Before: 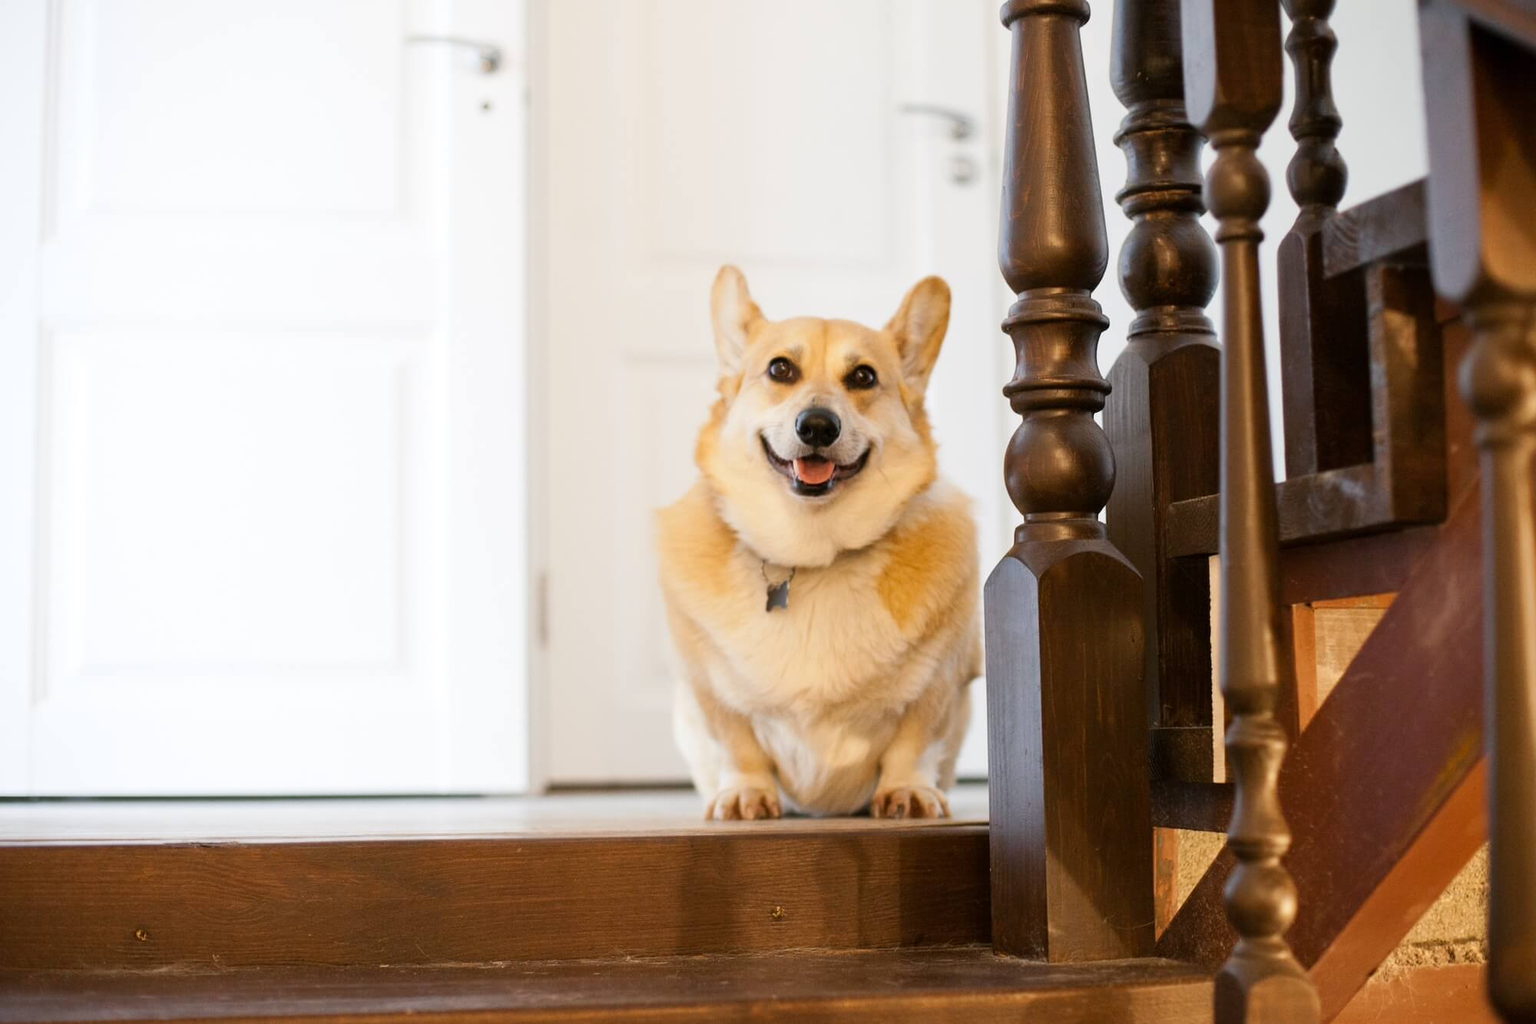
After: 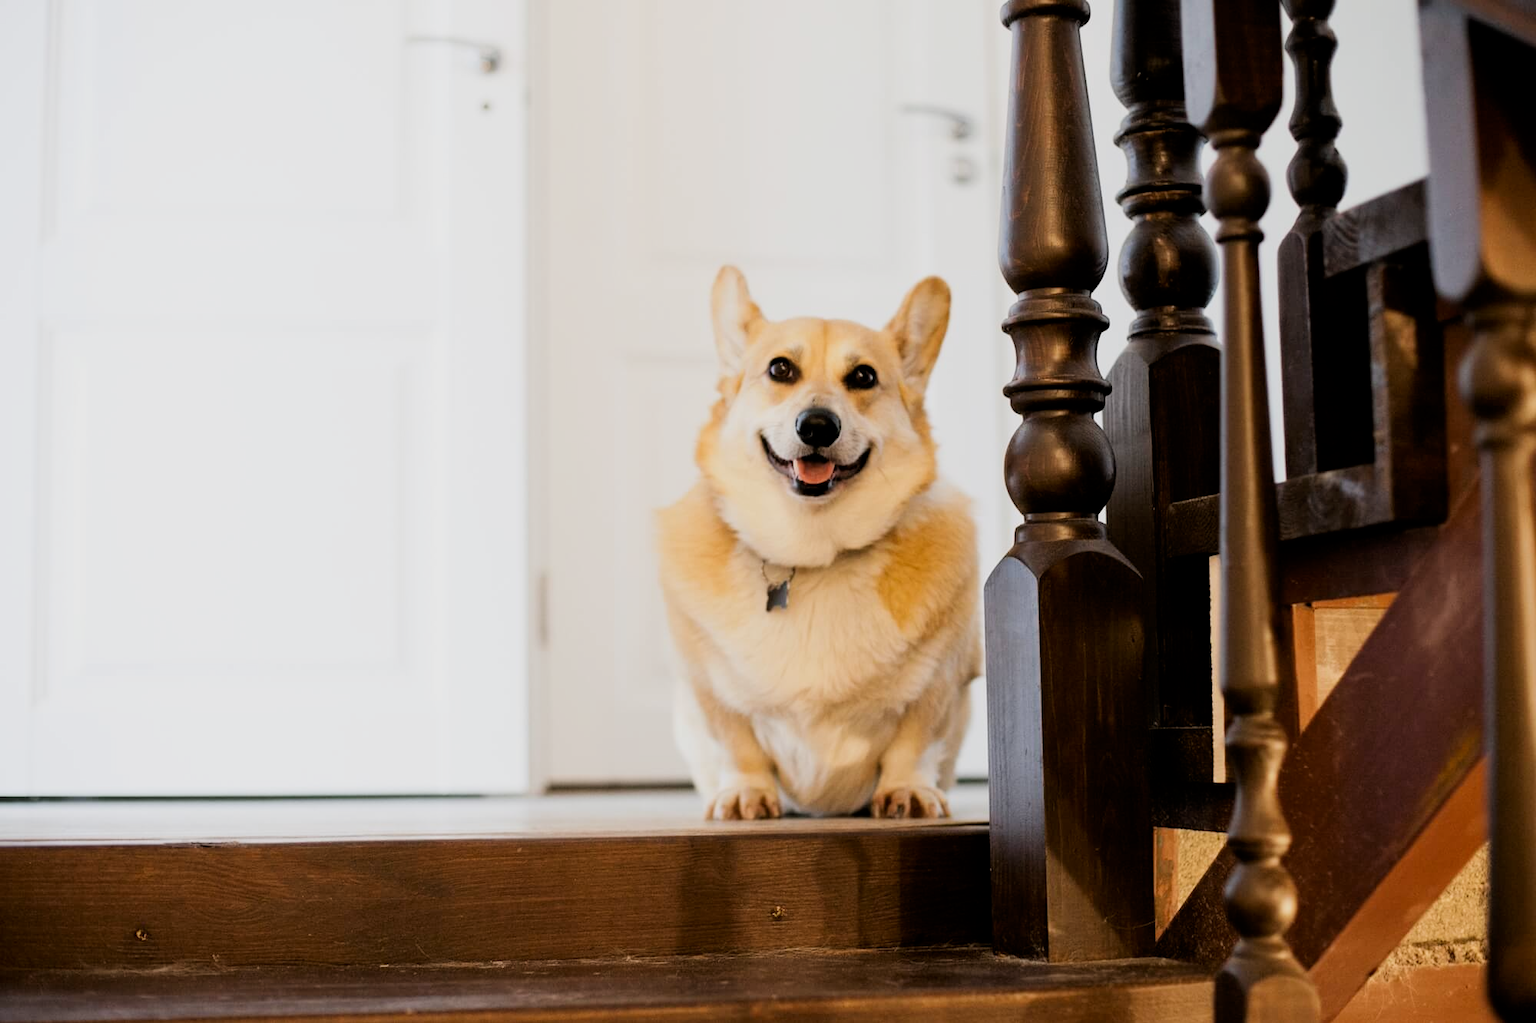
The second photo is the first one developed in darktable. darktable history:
contrast brightness saturation: contrast 0.03, brightness -0.04
filmic rgb: black relative exposure -5 EV, white relative exposure 3.5 EV, hardness 3.19, contrast 1.2, highlights saturation mix -30%
